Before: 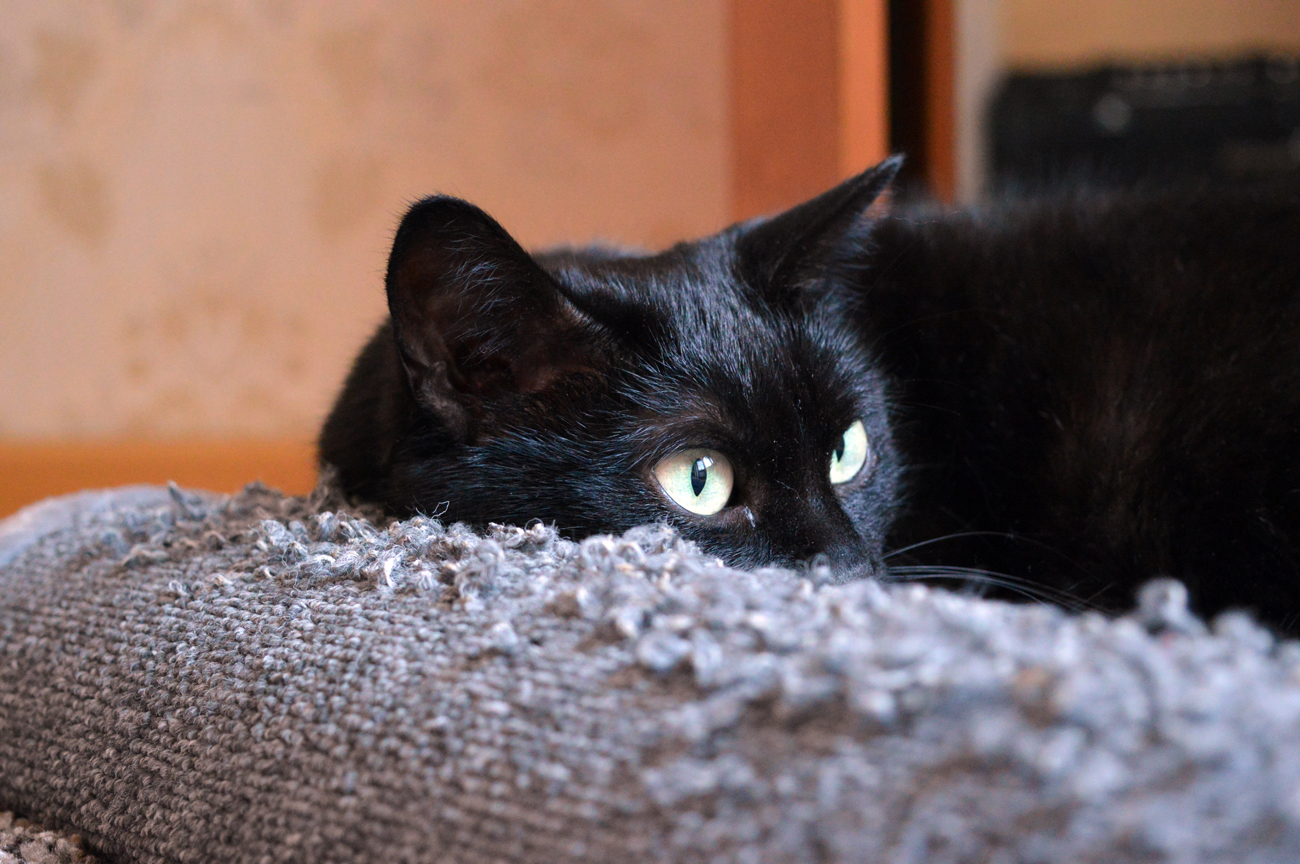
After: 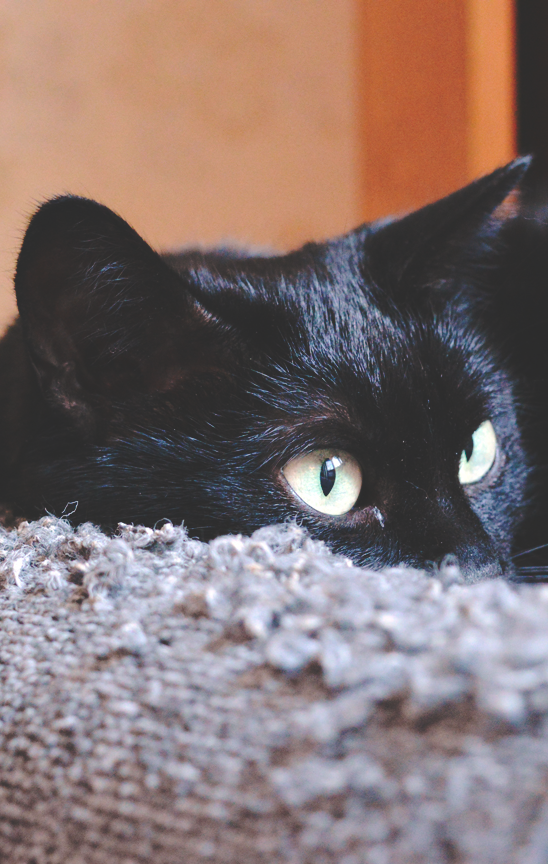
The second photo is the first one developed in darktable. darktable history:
base curve: curves: ch0 [(0, 0.024) (0.055, 0.065) (0.121, 0.166) (0.236, 0.319) (0.693, 0.726) (1, 1)], preserve colors none
crop: left 28.583%, right 29.231%
